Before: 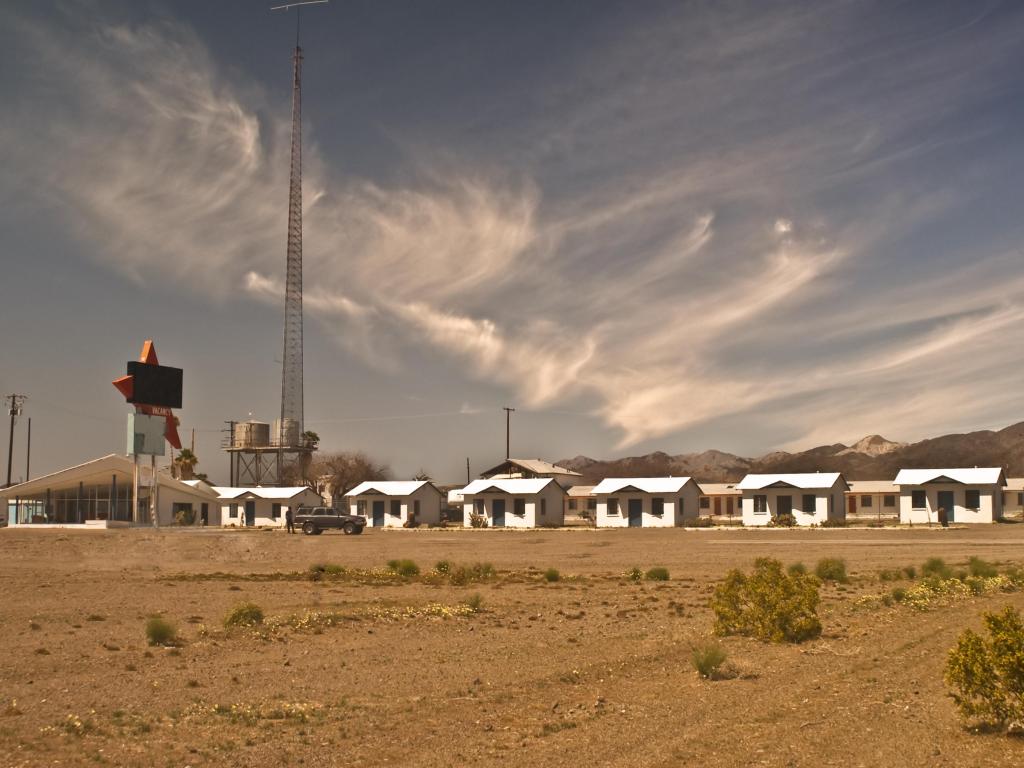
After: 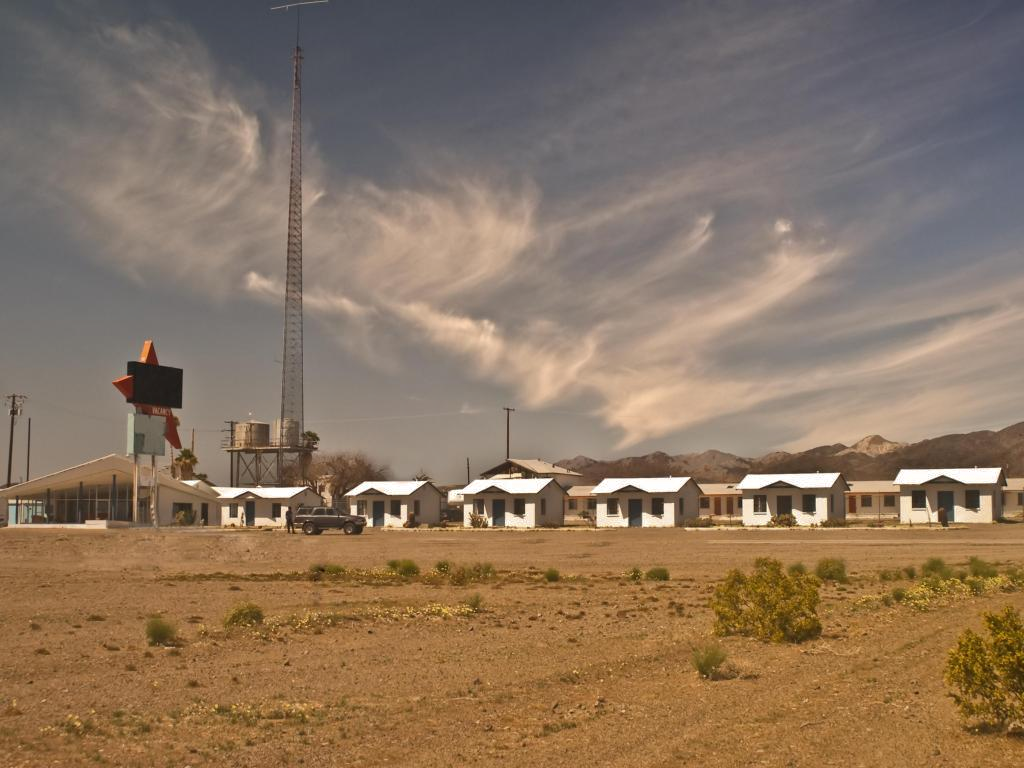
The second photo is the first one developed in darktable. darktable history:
shadows and highlights: shadows 25.58, highlights -69.53
tone equalizer: on, module defaults
